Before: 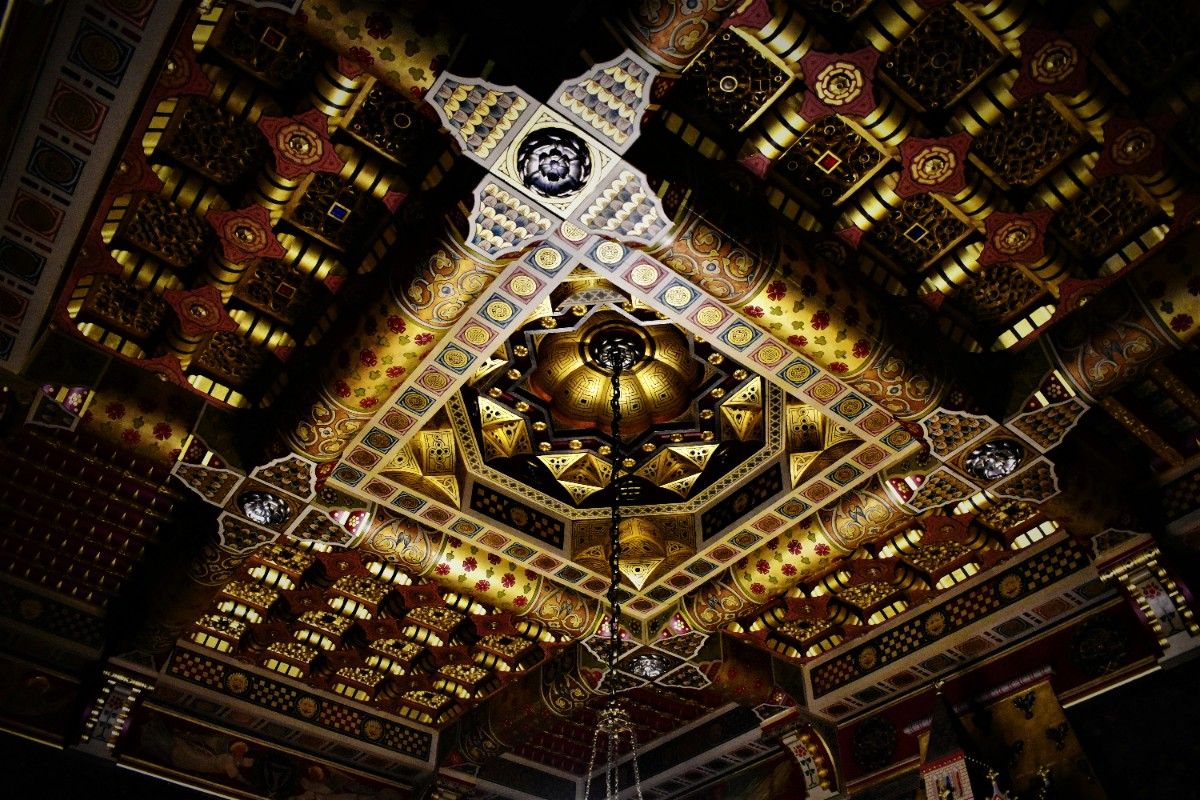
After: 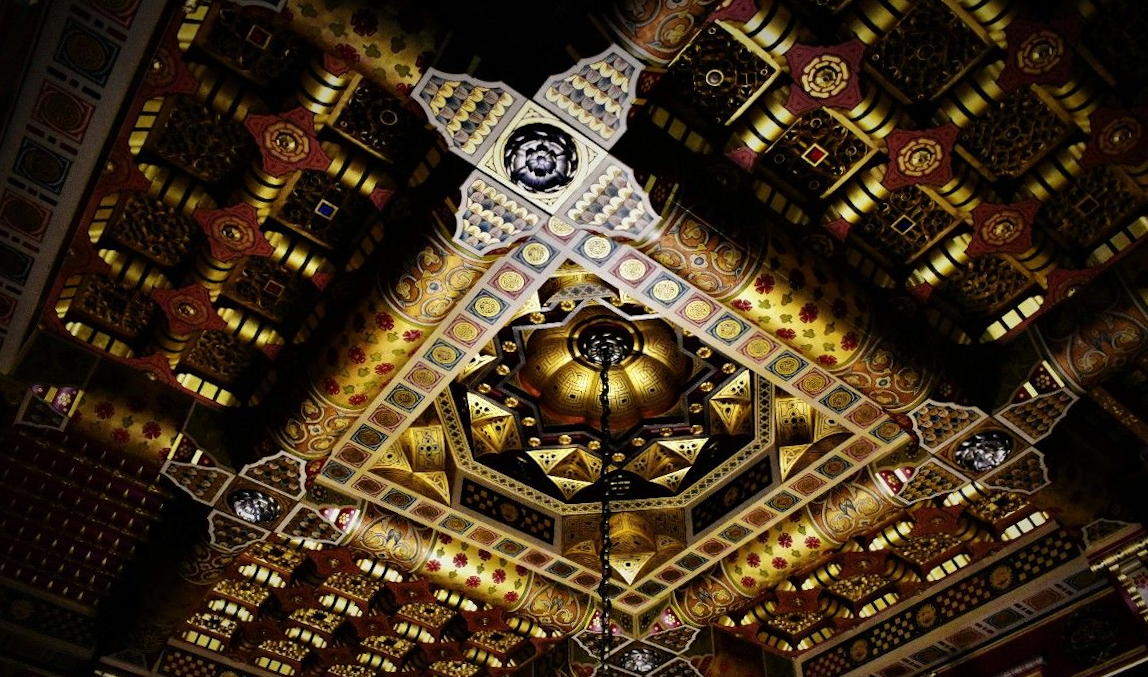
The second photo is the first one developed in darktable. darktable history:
crop and rotate: angle 0.533°, left 0.245%, right 2.698%, bottom 14.114%
